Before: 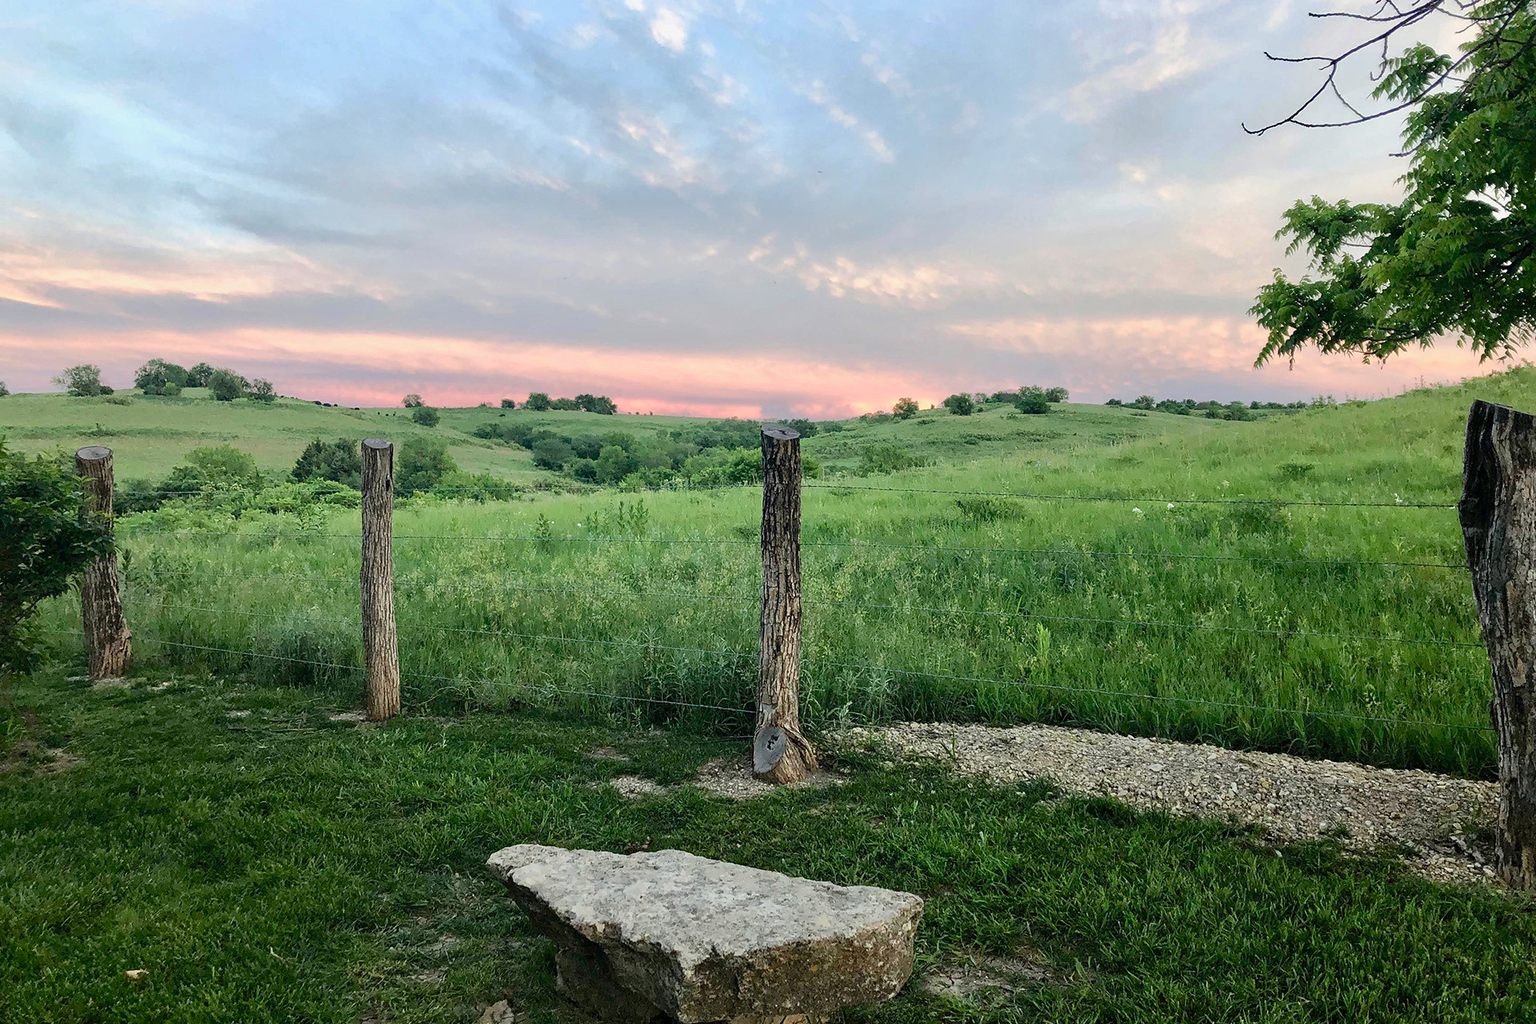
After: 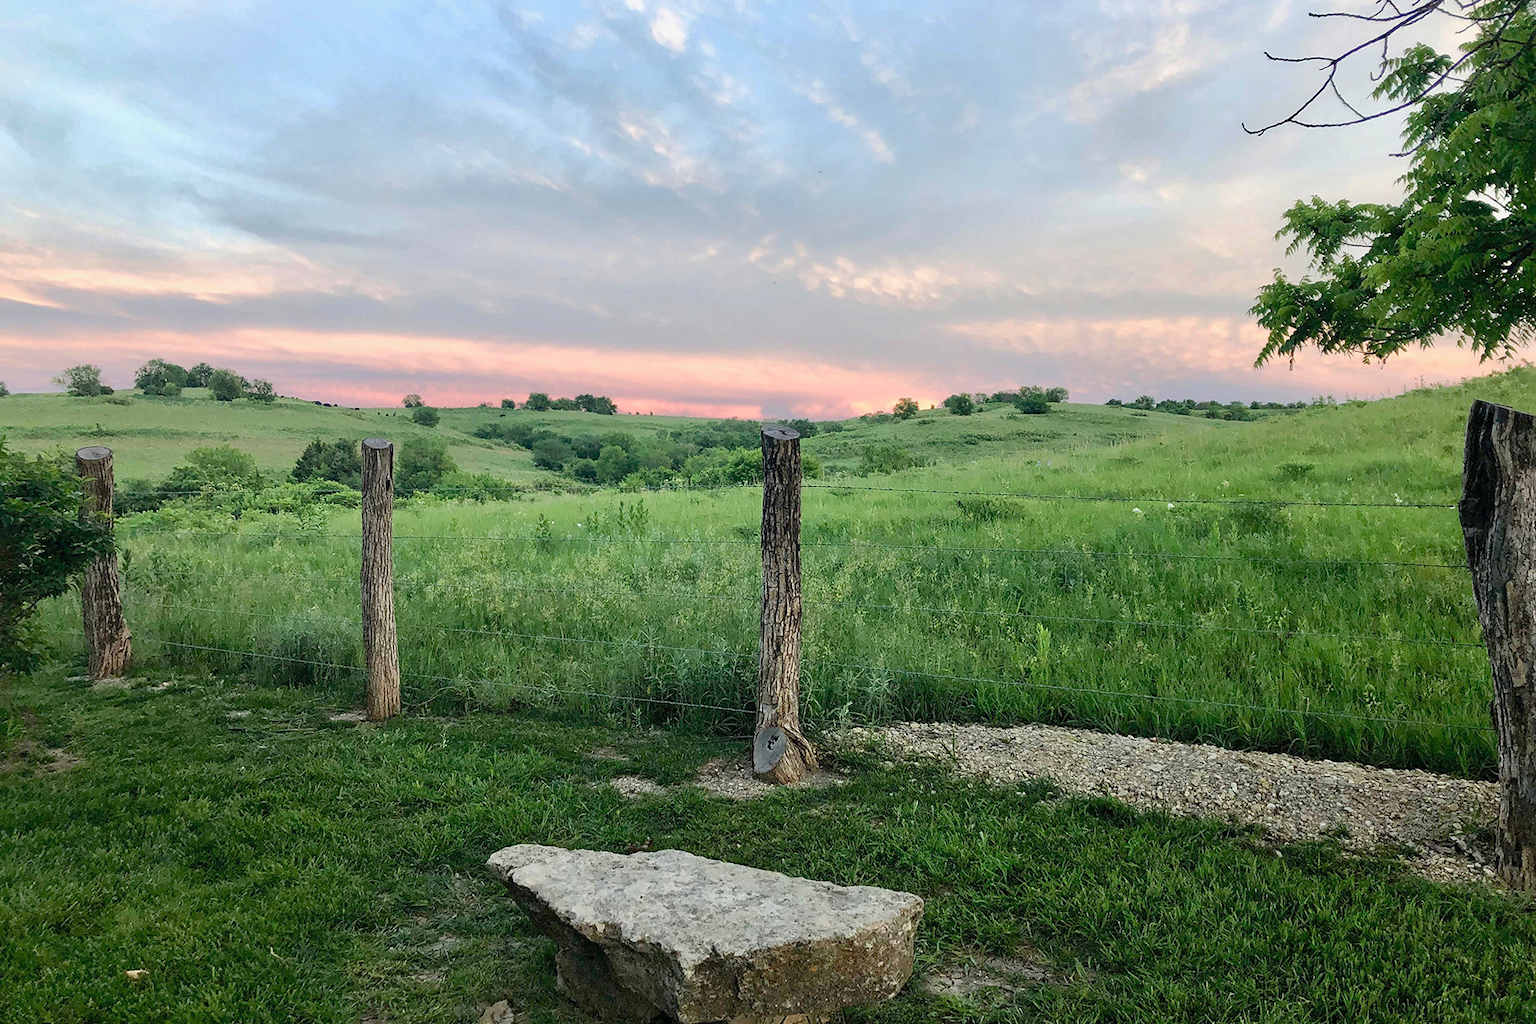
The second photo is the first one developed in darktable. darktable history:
shadows and highlights: shadows 42.79, highlights 6.79
